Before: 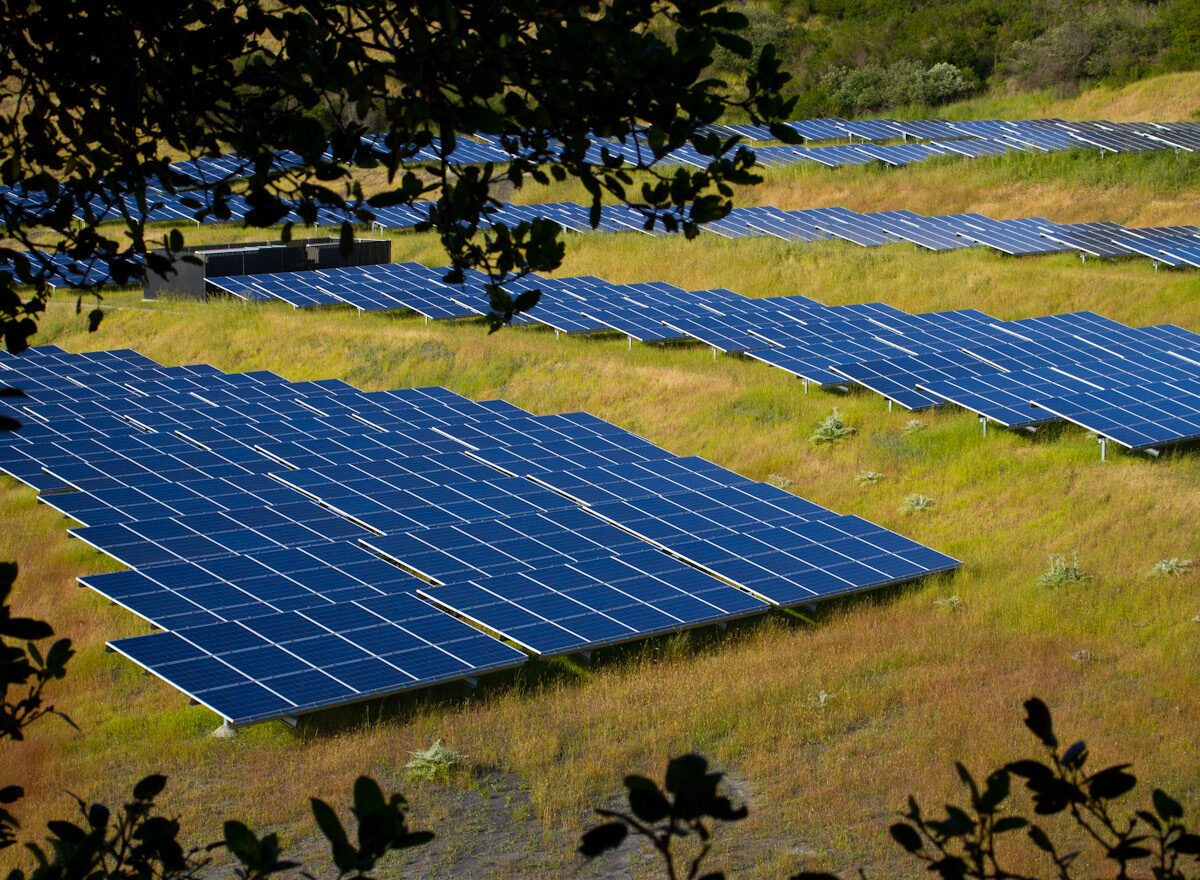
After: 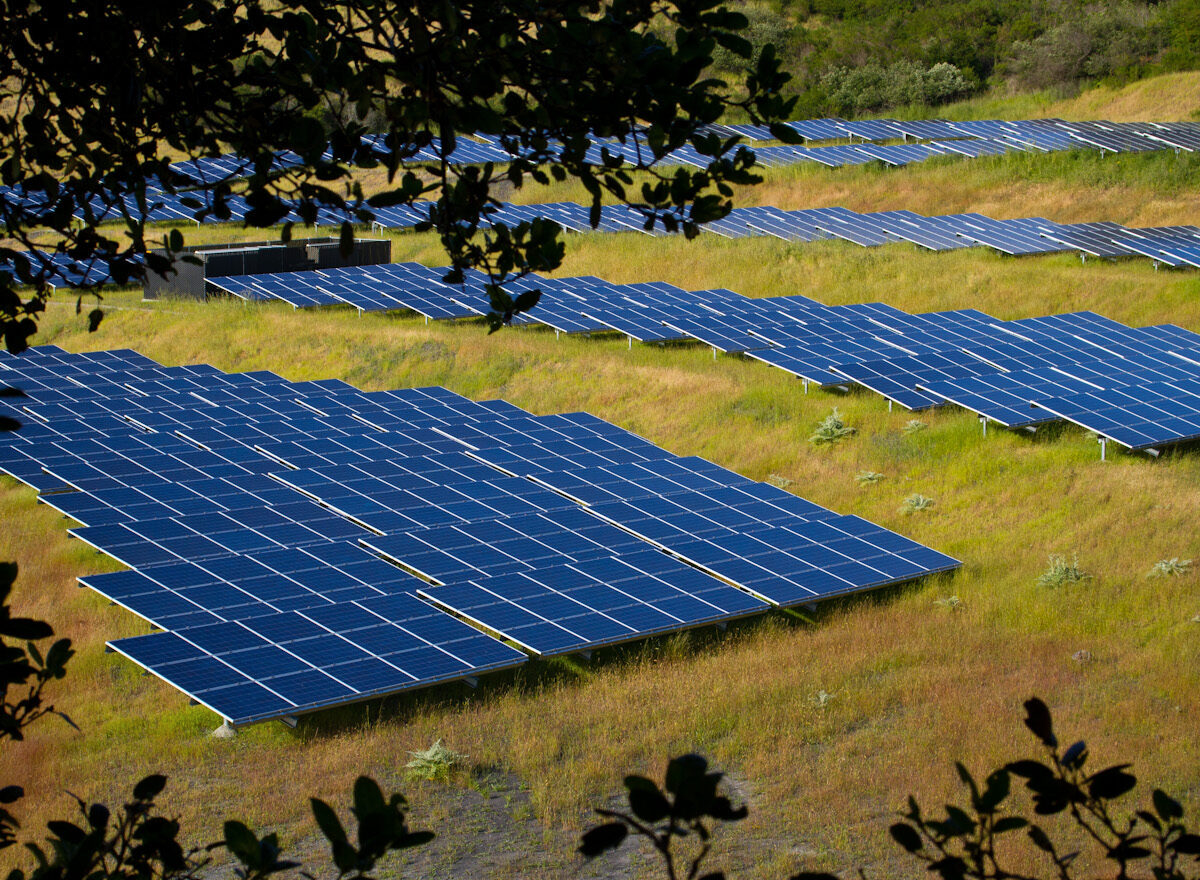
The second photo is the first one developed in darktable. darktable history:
shadows and highlights: shadows 29.39, highlights -29.12, low approximation 0.01, soften with gaussian
